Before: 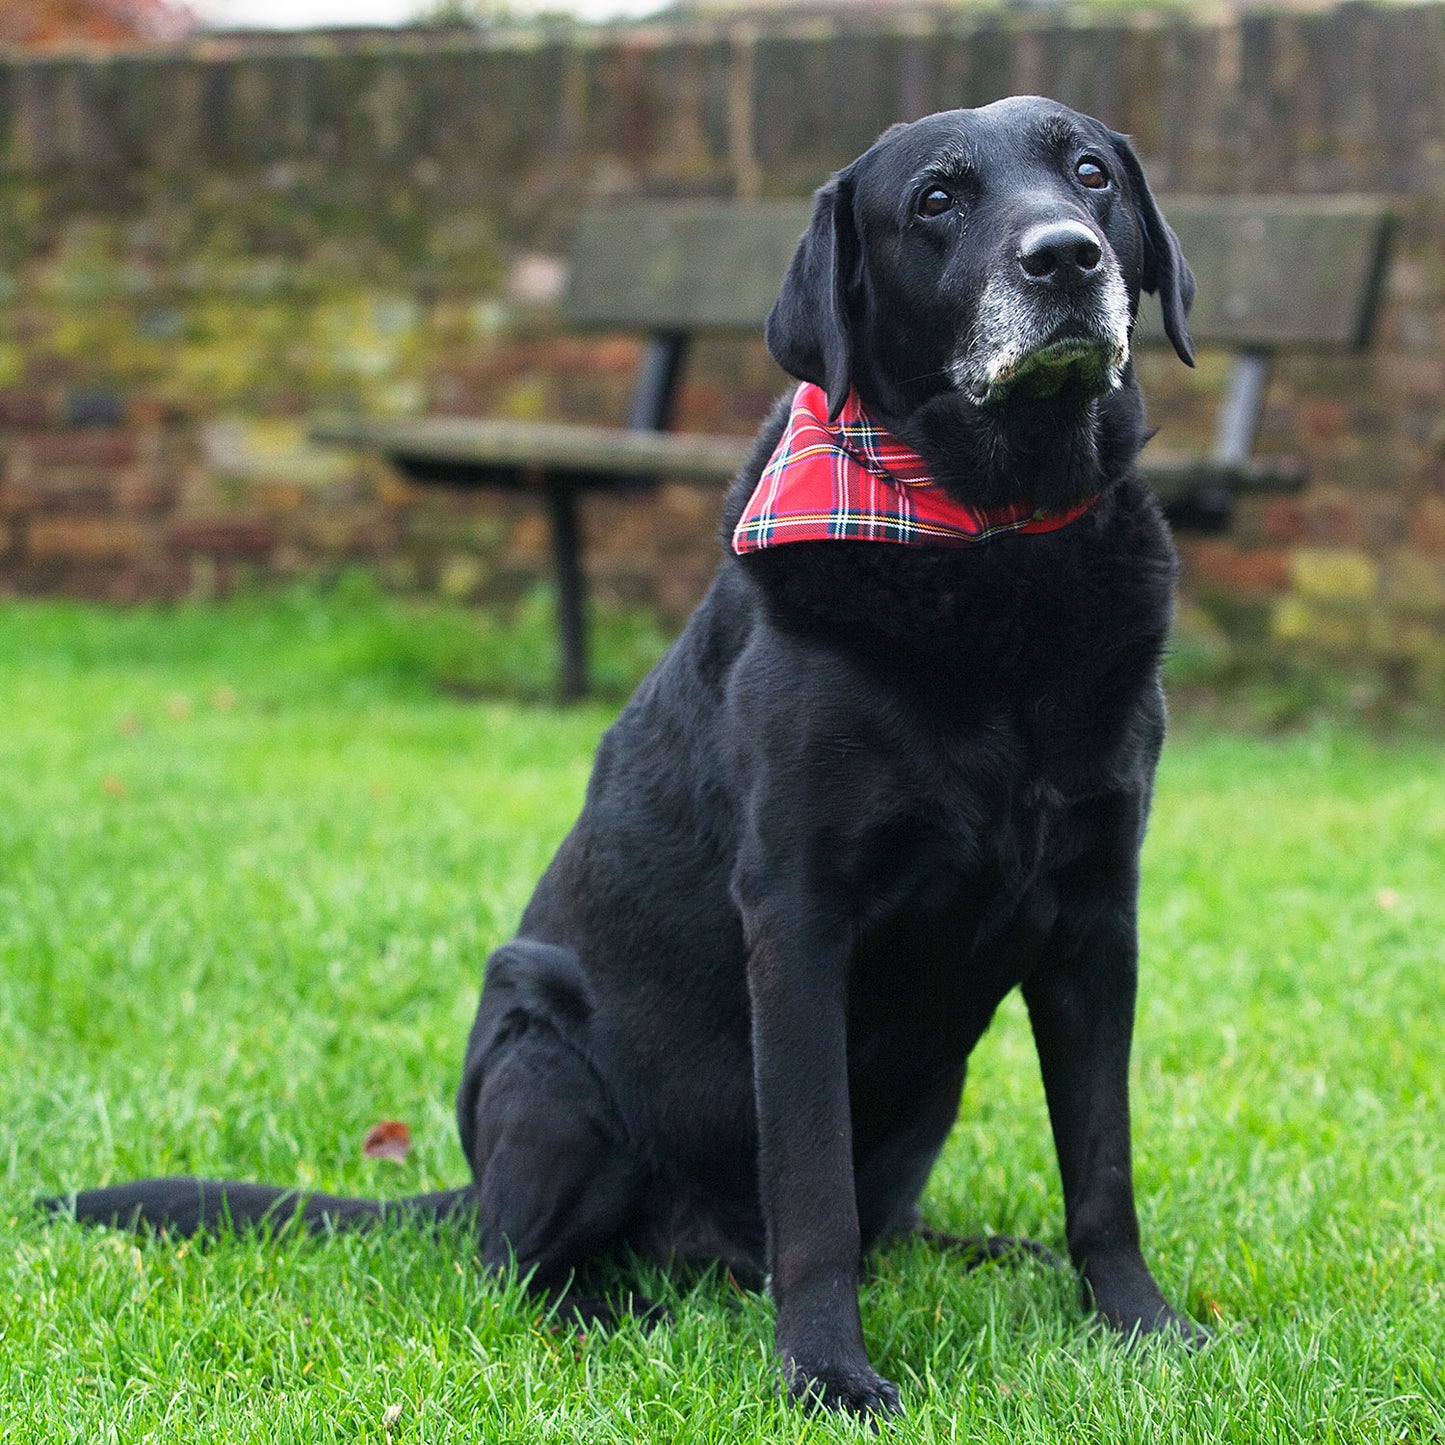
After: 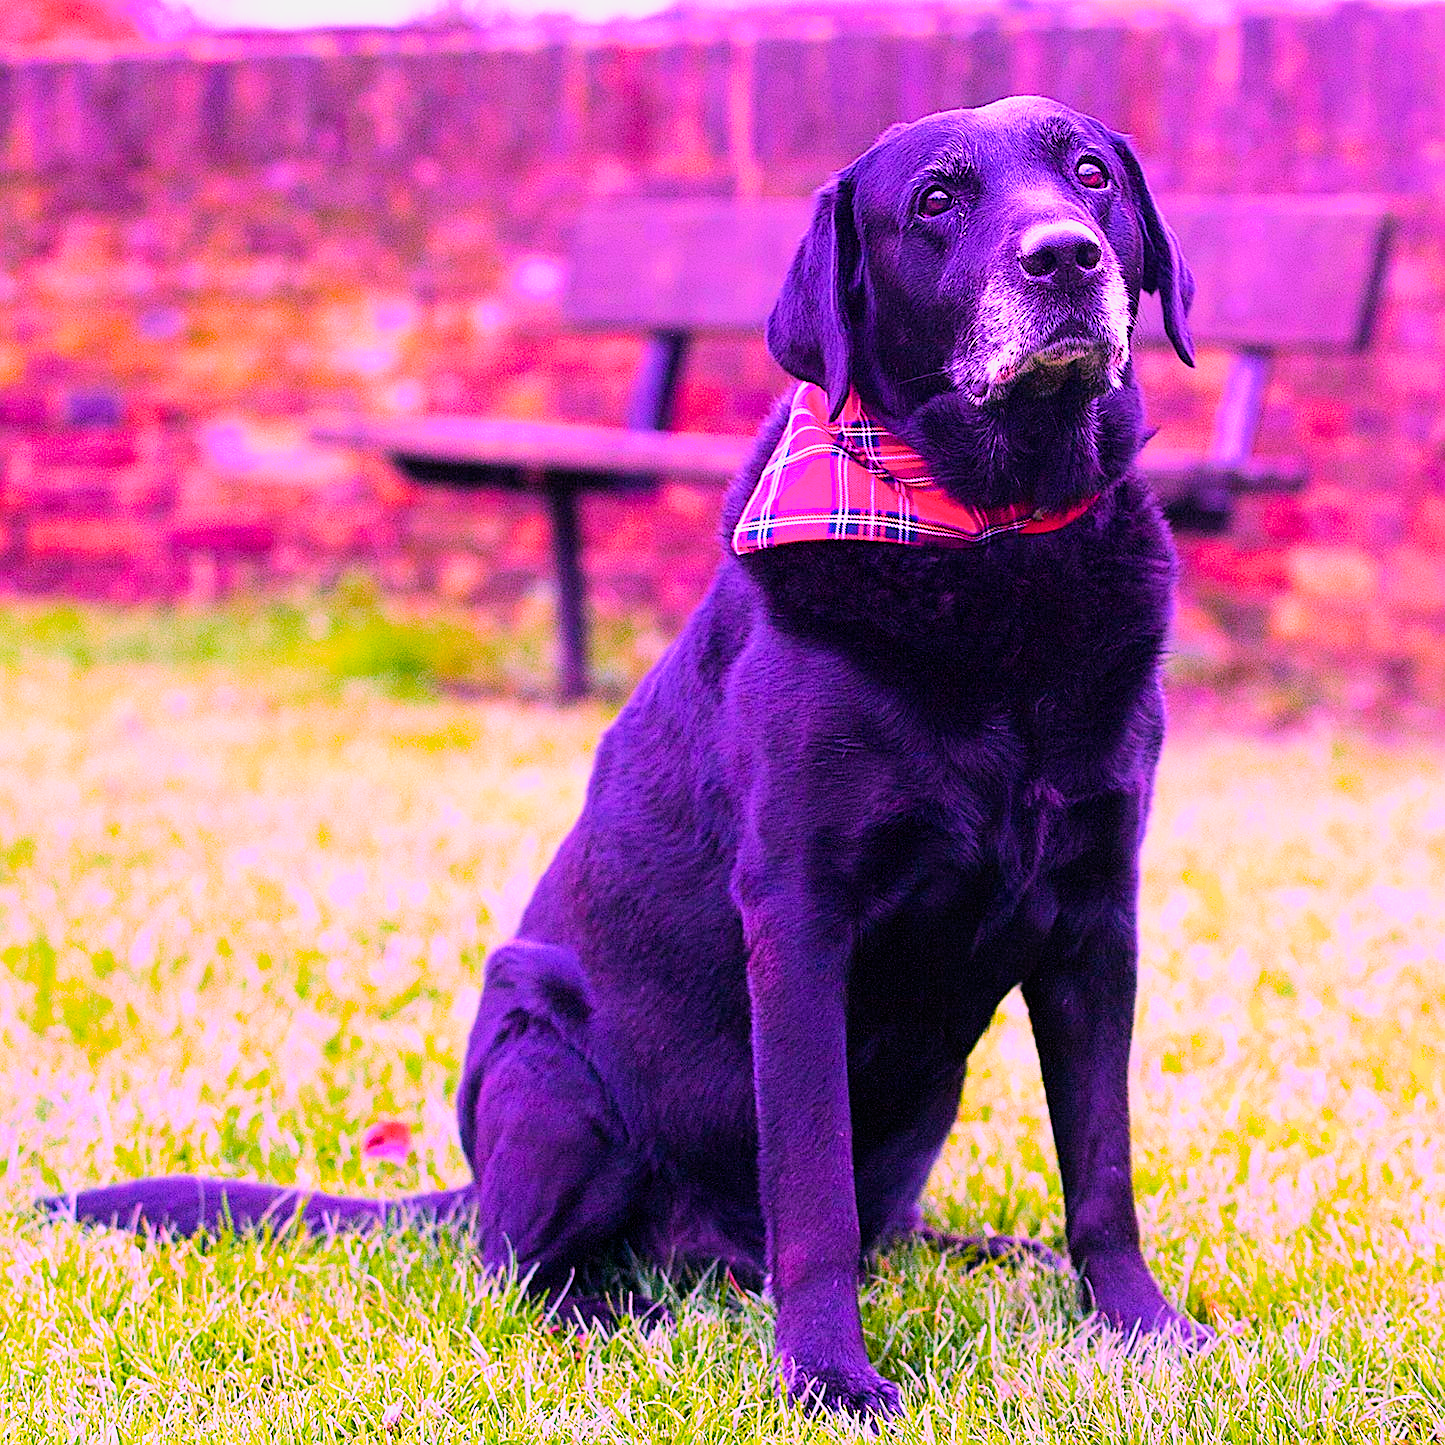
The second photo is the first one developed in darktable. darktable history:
exposure: black level correction 0, exposure 0.7 EV, compensate exposure bias true, compensate highlight preservation false
filmic rgb: black relative exposure -7.15 EV, white relative exposure 5.36 EV, hardness 3.02, color science v6 (2022)
highlight reconstruction: iterations 1, diameter of reconstruction 64 px
lens correction: scale 1.01, crop 1, focal 85, aperture 2.8, distance 7.77, camera "Canon EOS RP", lens "Canon RF 85mm F2 MACRO IS STM"
raw denoise: x [[0, 0.25, 0.5, 0.75, 1] ×4]
sharpen: on, module defaults
color balance rgb: linear chroma grading › global chroma 9%, perceptual saturation grading › global saturation 36%, perceptual saturation grading › shadows 35%, perceptual brilliance grading › global brilliance 15%, perceptual brilliance grading › shadows -35%, global vibrance 15%
white balance: red 1.803, blue 1.886
